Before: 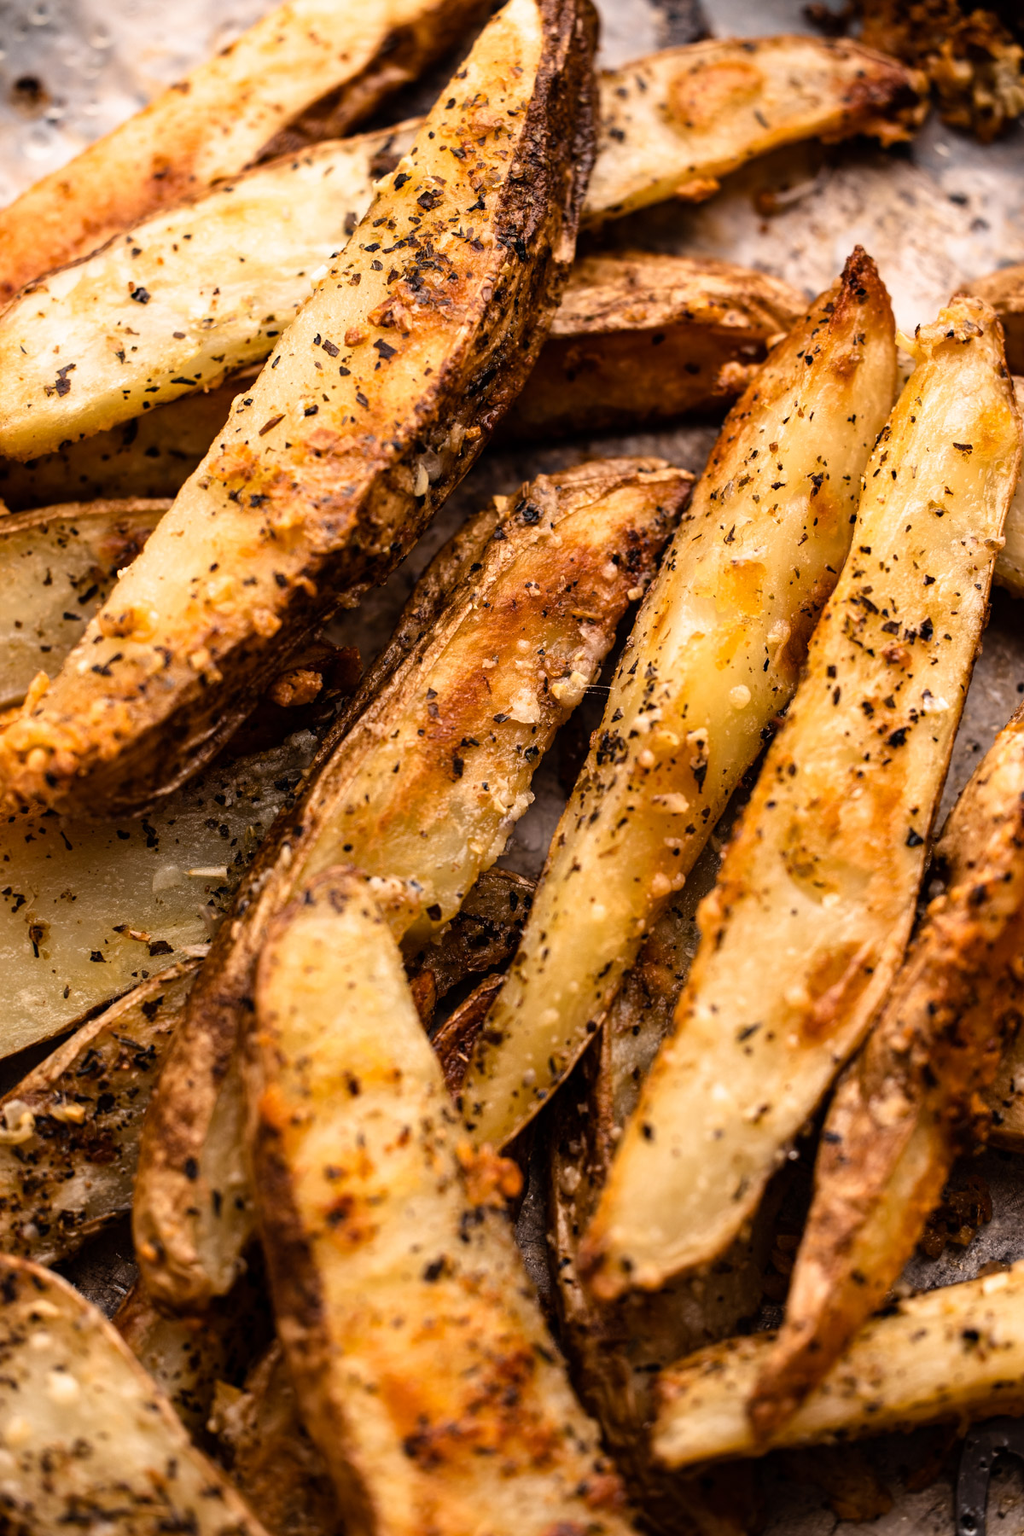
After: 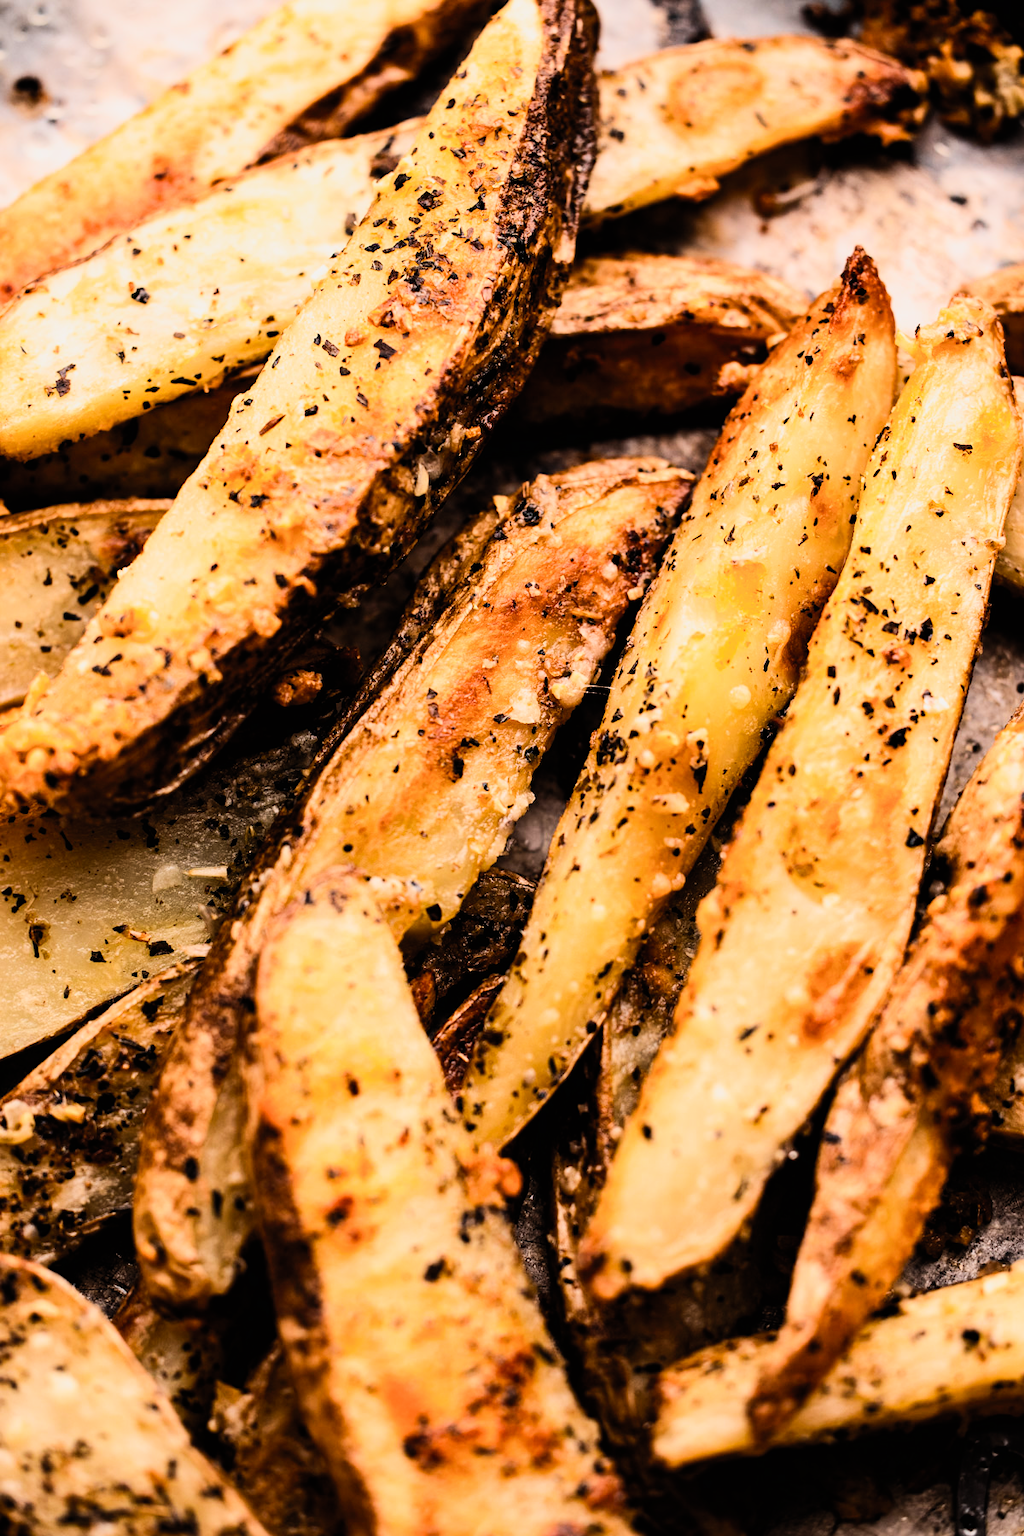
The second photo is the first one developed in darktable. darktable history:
filmic rgb: black relative exposure -7.32 EV, white relative exposure 5.09 EV, hardness 3.2
contrast brightness saturation: contrast 0.2, brightness 0.16, saturation 0.22
tone equalizer: -8 EV -0.75 EV, -7 EV -0.7 EV, -6 EV -0.6 EV, -5 EV -0.4 EV, -3 EV 0.4 EV, -2 EV 0.6 EV, -1 EV 0.7 EV, +0 EV 0.75 EV, edges refinement/feathering 500, mask exposure compensation -1.57 EV, preserve details no
